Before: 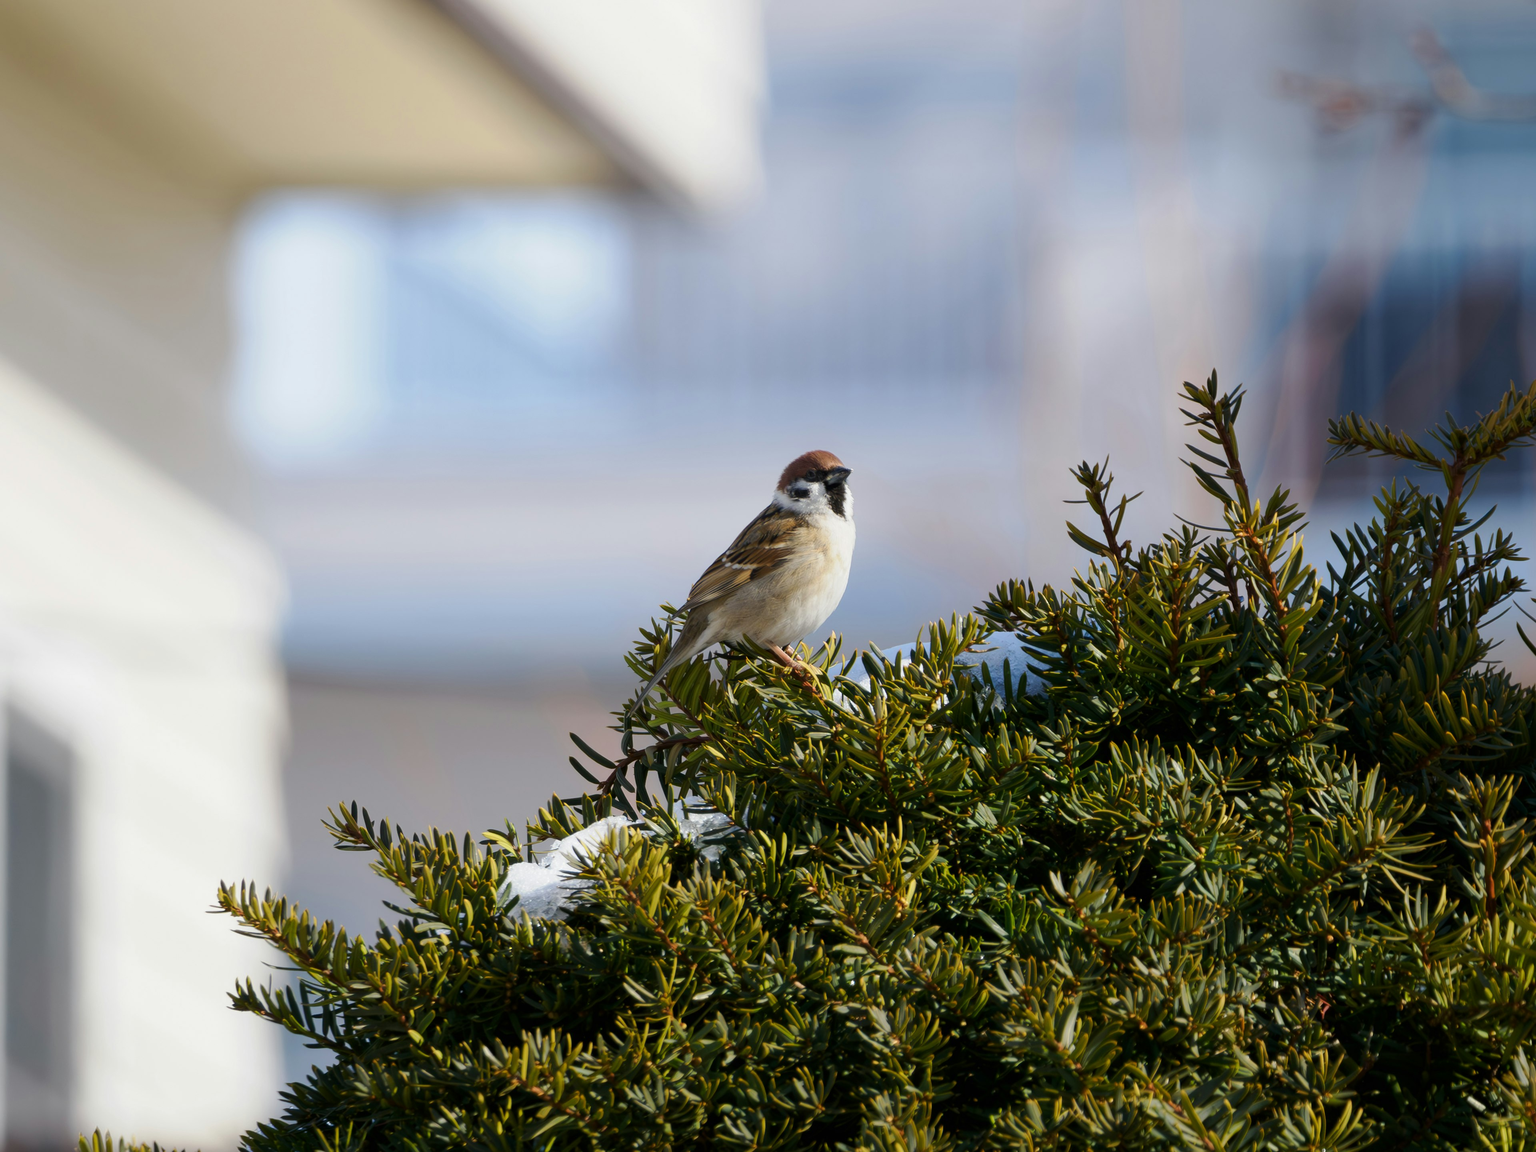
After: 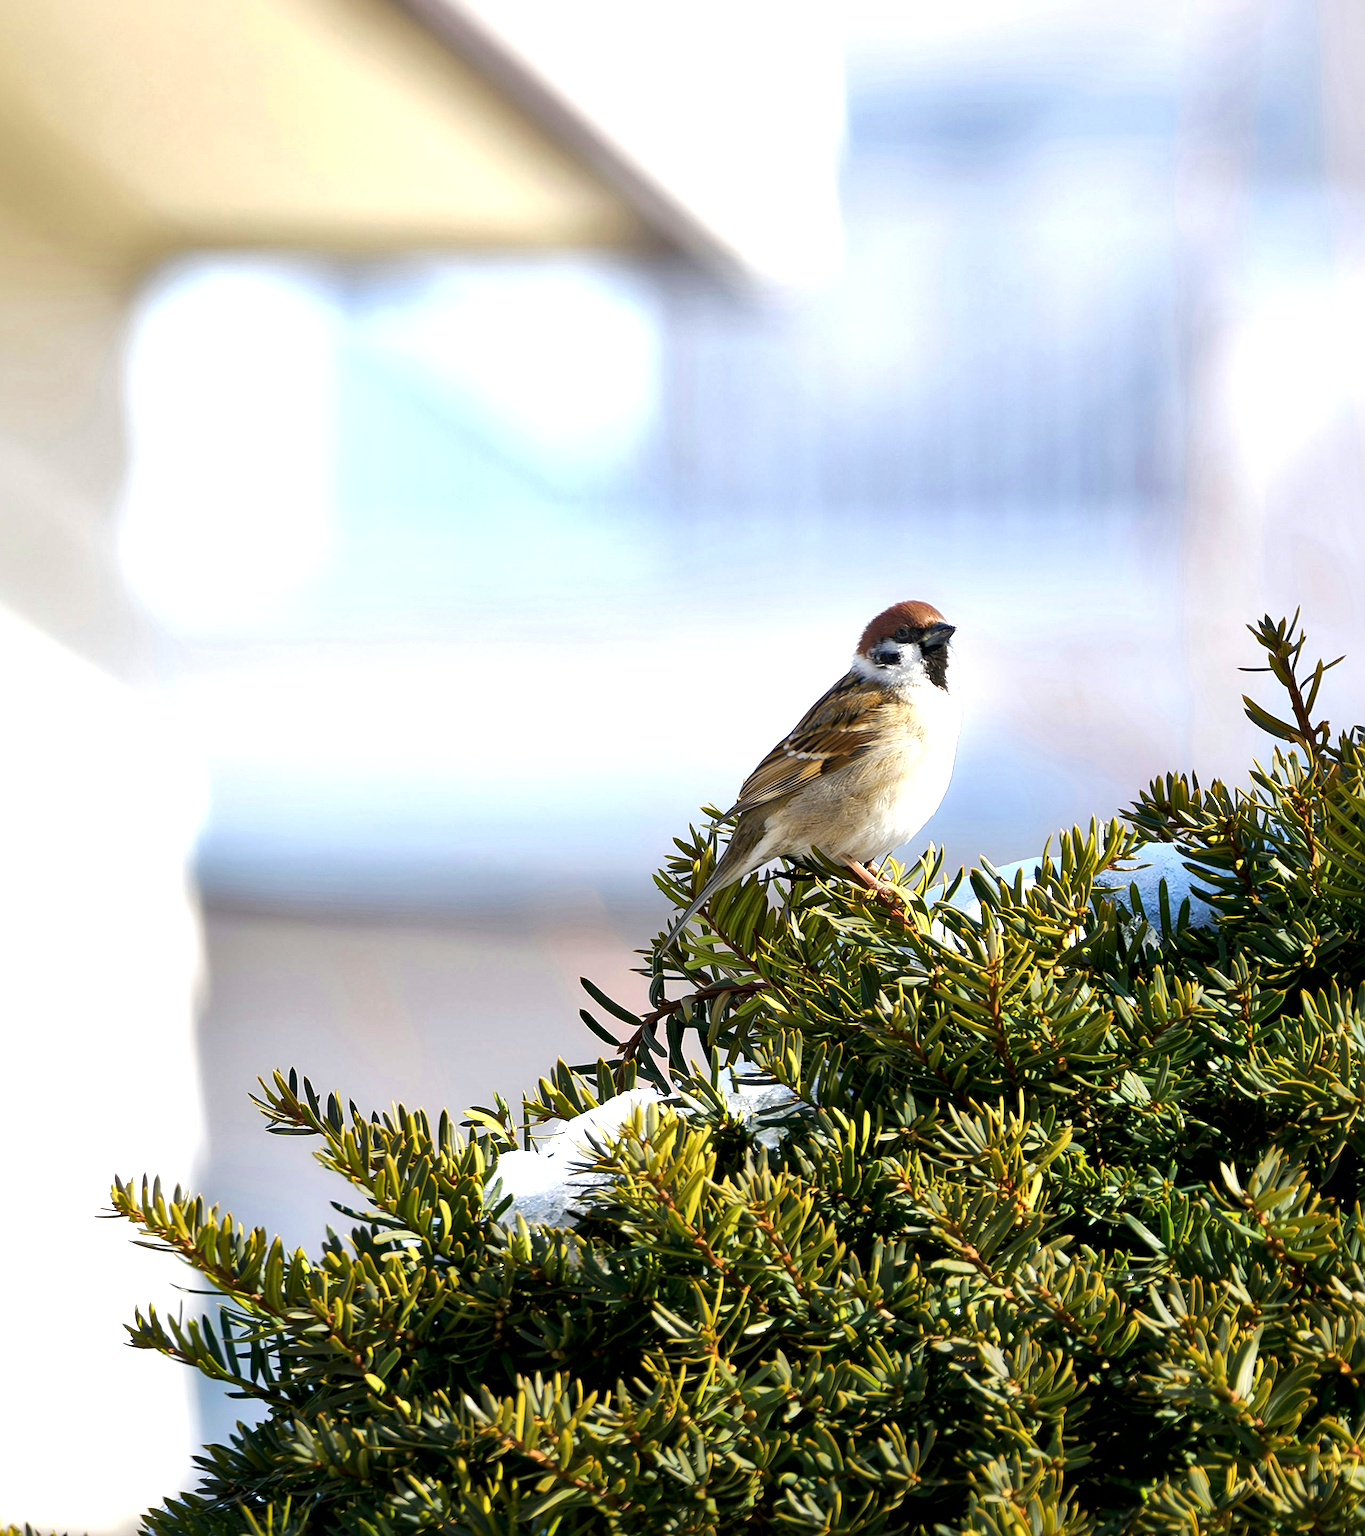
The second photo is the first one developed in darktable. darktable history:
contrast equalizer: y [[0.5, 0.486, 0.447, 0.446, 0.489, 0.5], [0.5 ×6], [0.5 ×6], [0 ×6], [0 ×6]]
crop and rotate: left 8.786%, right 24.548%
exposure: black level correction 0, exposure 0.95 EV, compensate exposure bias true, compensate highlight preservation false
sharpen: on, module defaults
local contrast: mode bilateral grid, contrast 70, coarseness 75, detail 180%, midtone range 0.2
haze removal: compatibility mode true, adaptive false
